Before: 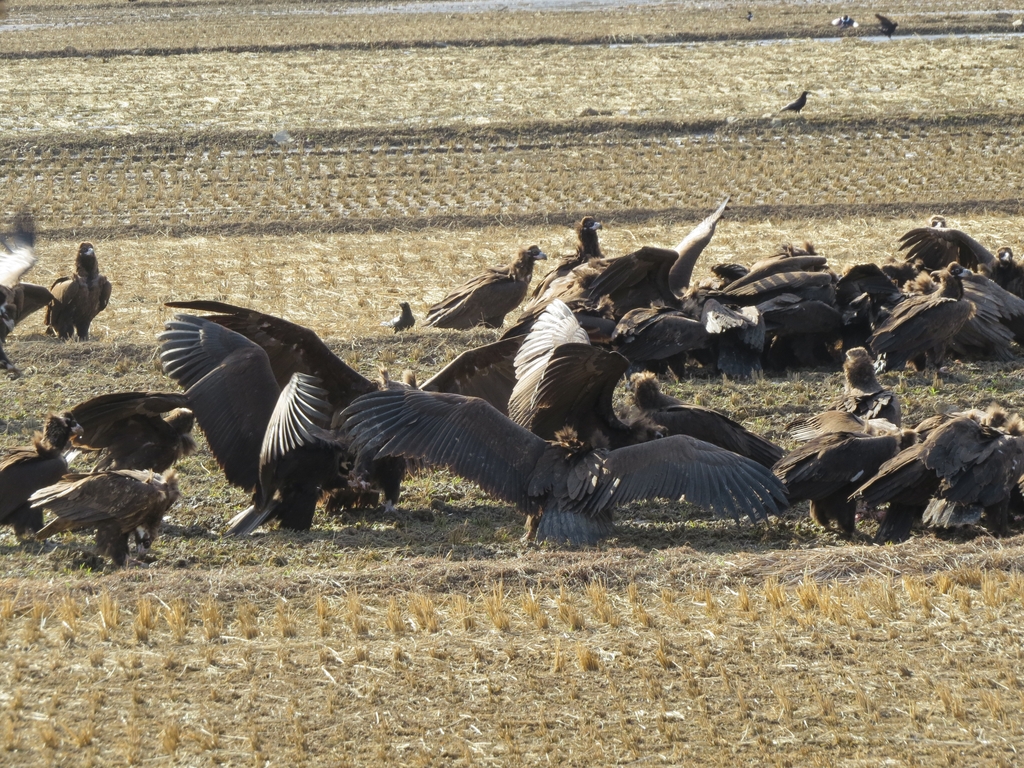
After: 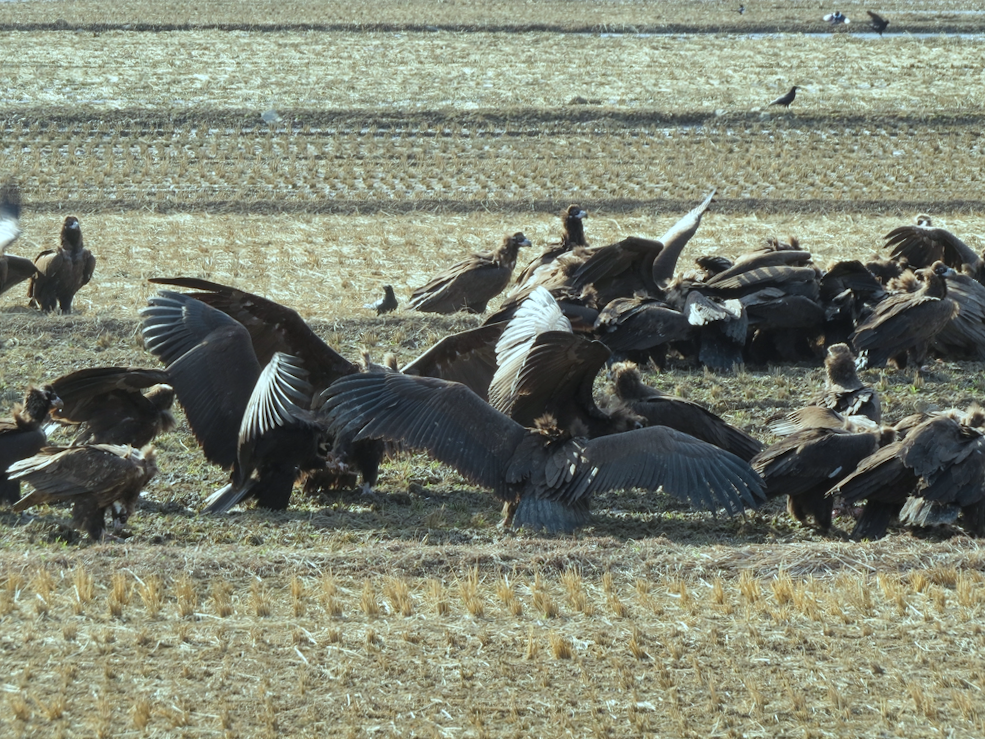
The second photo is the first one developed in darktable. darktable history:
color correction: highlights a* -10.04, highlights b* -10.37
crop and rotate: angle -1.69°
